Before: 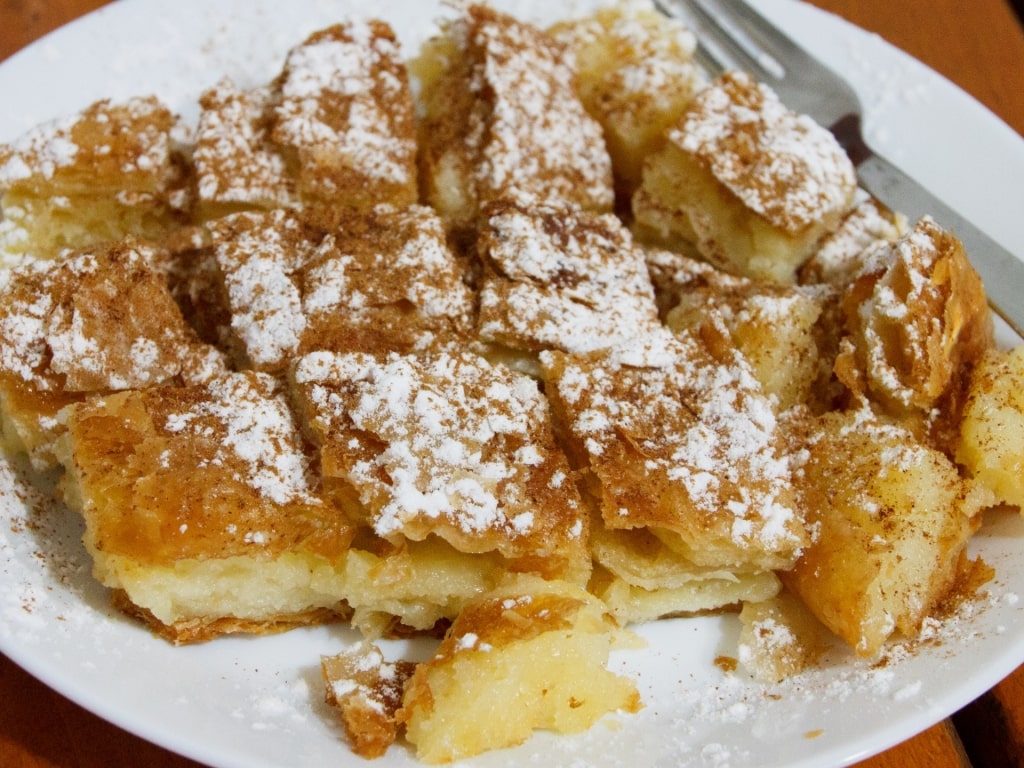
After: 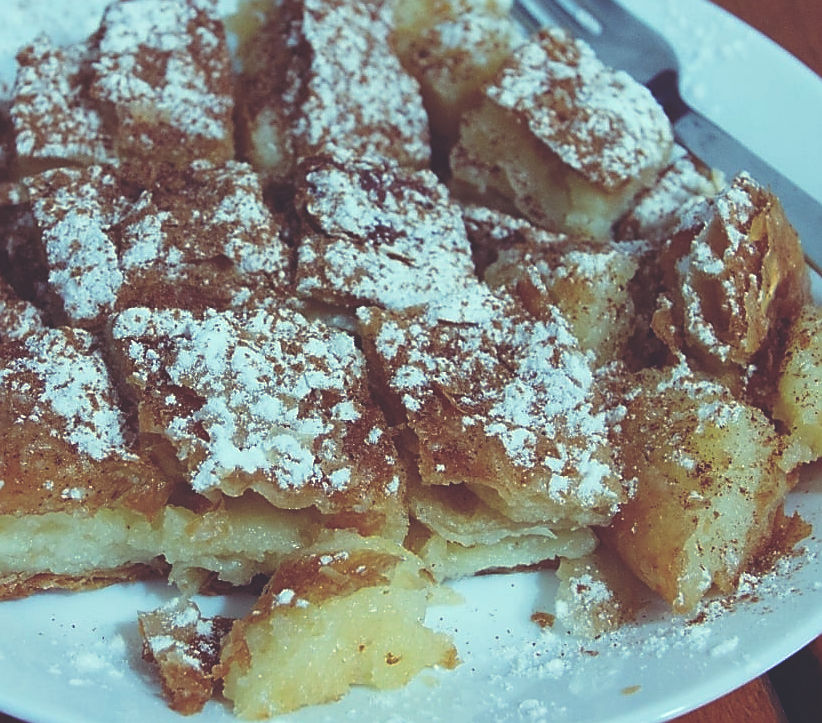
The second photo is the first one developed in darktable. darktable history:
sharpen: radius 1.4, amount 1.25, threshold 0.7
exposure: compensate exposure bias true, compensate highlight preservation false
crop and rotate: left 17.959%, top 5.771%, right 1.742%
rgb curve: curves: ch0 [(0, 0.186) (0.314, 0.284) (0.576, 0.466) (0.805, 0.691) (0.936, 0.886)]; ch1 [(0, 0.186) (0.314, 0.284) (0.581, 0.534) (0.771, 0.746) (0.936, 0.958)]; ch2 [(0, 0.216) (0.275, 0.39) (1, 1)], mode RGB, independent channels, compensate middle gray true, preserve colors none
